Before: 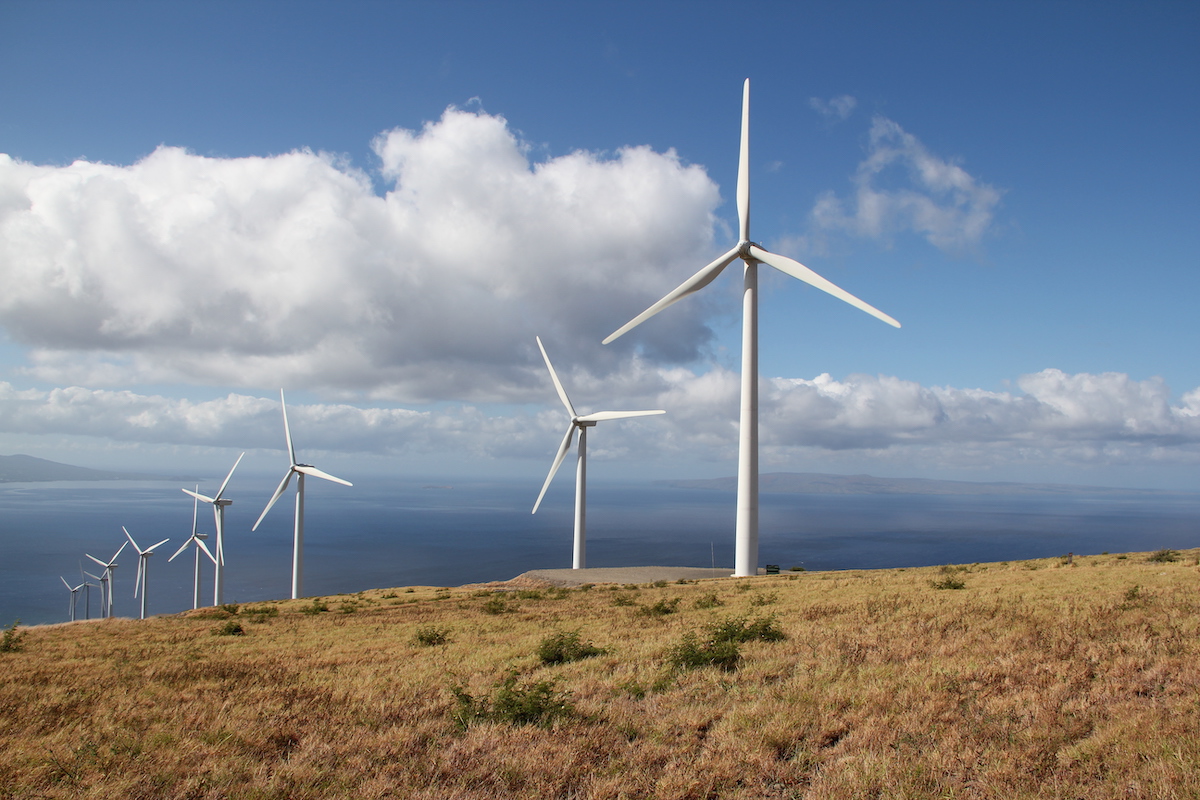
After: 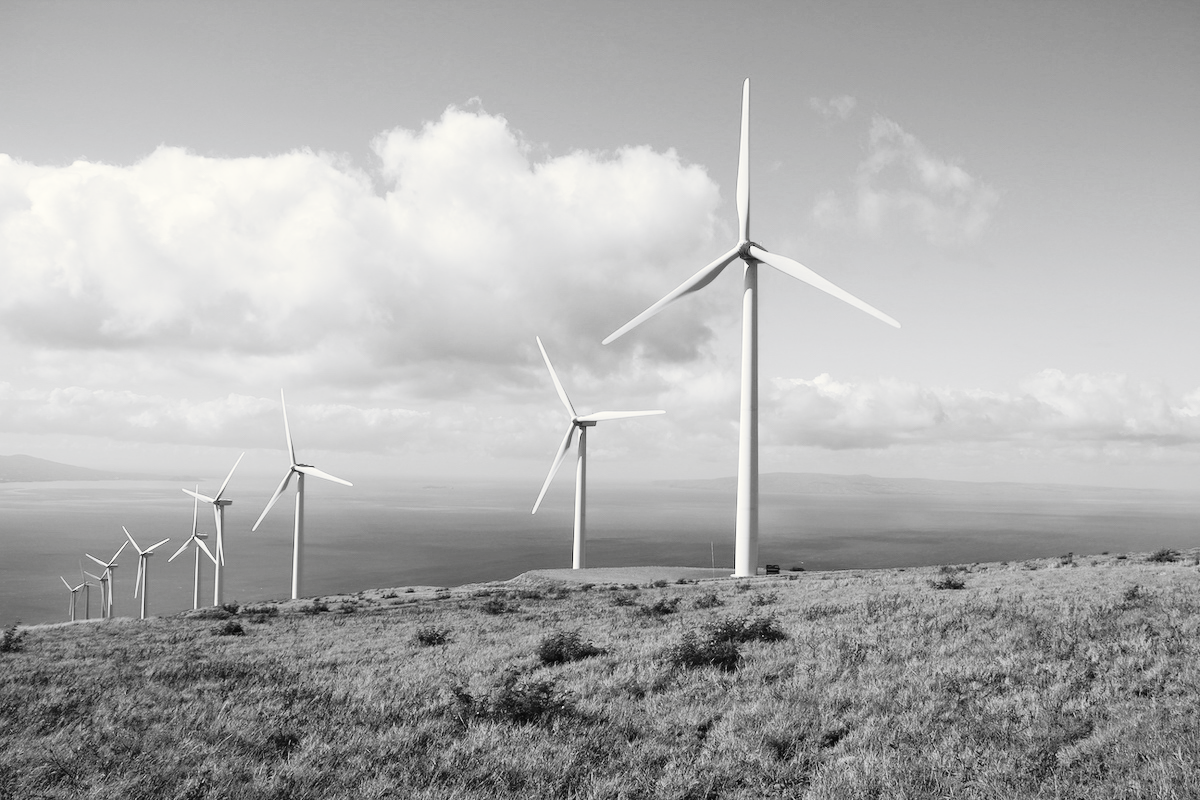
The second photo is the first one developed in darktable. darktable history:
tone curve: curves: ch0 [(0, 0) (0.003, 0.011) (0.011, 0.014) (0.025, 0.023) (0.044, 0.035) (0.069, 0.047) (0.1, 0.065) (0.136, 0.098) (0.177, 0.139) (0.224, 0.214) (0.277, 0.306) (0.335, 0.392) (0.399, 0.484) (0.468, 0.584) (0.543, 0.68) (0.623, 0.772) (0.709, 0.847) (0.801, 0.905) (0.898, 0.951) (1, 1)], preserve colors none
color look up table: target L [91.64, 82.41, 100.32, 88.82, 80.24, 74.42, 69.98, 48.31, 57.48, 44.82, 40.52, 28.63, 3.028, 201.09, 84.56, 74.42, 65.87, 61.7, 55.28, 59.66, 59.66, 48.31, 48.04, 28.19, 20.32, 23.06, 100, 88.82, 82.41, 84.56, 76.98, 72.21, 75.52, 74.42, 56.58, 82.76, 81.69, 51.75, 40.32, 49.37, 5.881, 100, 101.29, 91.64, 75.15, 69.24, 67, 76.98, 56.32], target a [-0.1, -0.002, 0.001, -0.101, -0.003, -0.003, -0.001, 0.001, 0, 0.001, 0.001, 0.001, 0, 0, -0.003, -0.003, 0, 0, 0.001 ×8, -1.004, -0.101, -0.002, -0.003, 0, -0.003, 0, -0.003, 0.001, 0, -0.001, 0.001, 0.001, 0.001, 0, -1.004, 0.001, -0.1, -0.002, -0.002, 0, 0, 0], target b [1.237, 0.025, -0.003, 1.246, 0.025, 0.025, 0.004, -0.003, 0.004, -0.003, -0.005, -0.004, 0, -0.001, 0.026, 0.025, 0.004, 0.004, -0.003 ×5, -0.004, -0.004, -0.004, 13.22, 1.246, 0.025, 0.026, 0.003, 0.025, 0.003, 0.025, -0.003, 0.002, 0.003, -0.003, -0.005, -0.003, -0.001, 13.22, -0.003, 1.237, 0.025, 0.025, 0.004, 0.003, 0.003], num patches 49
